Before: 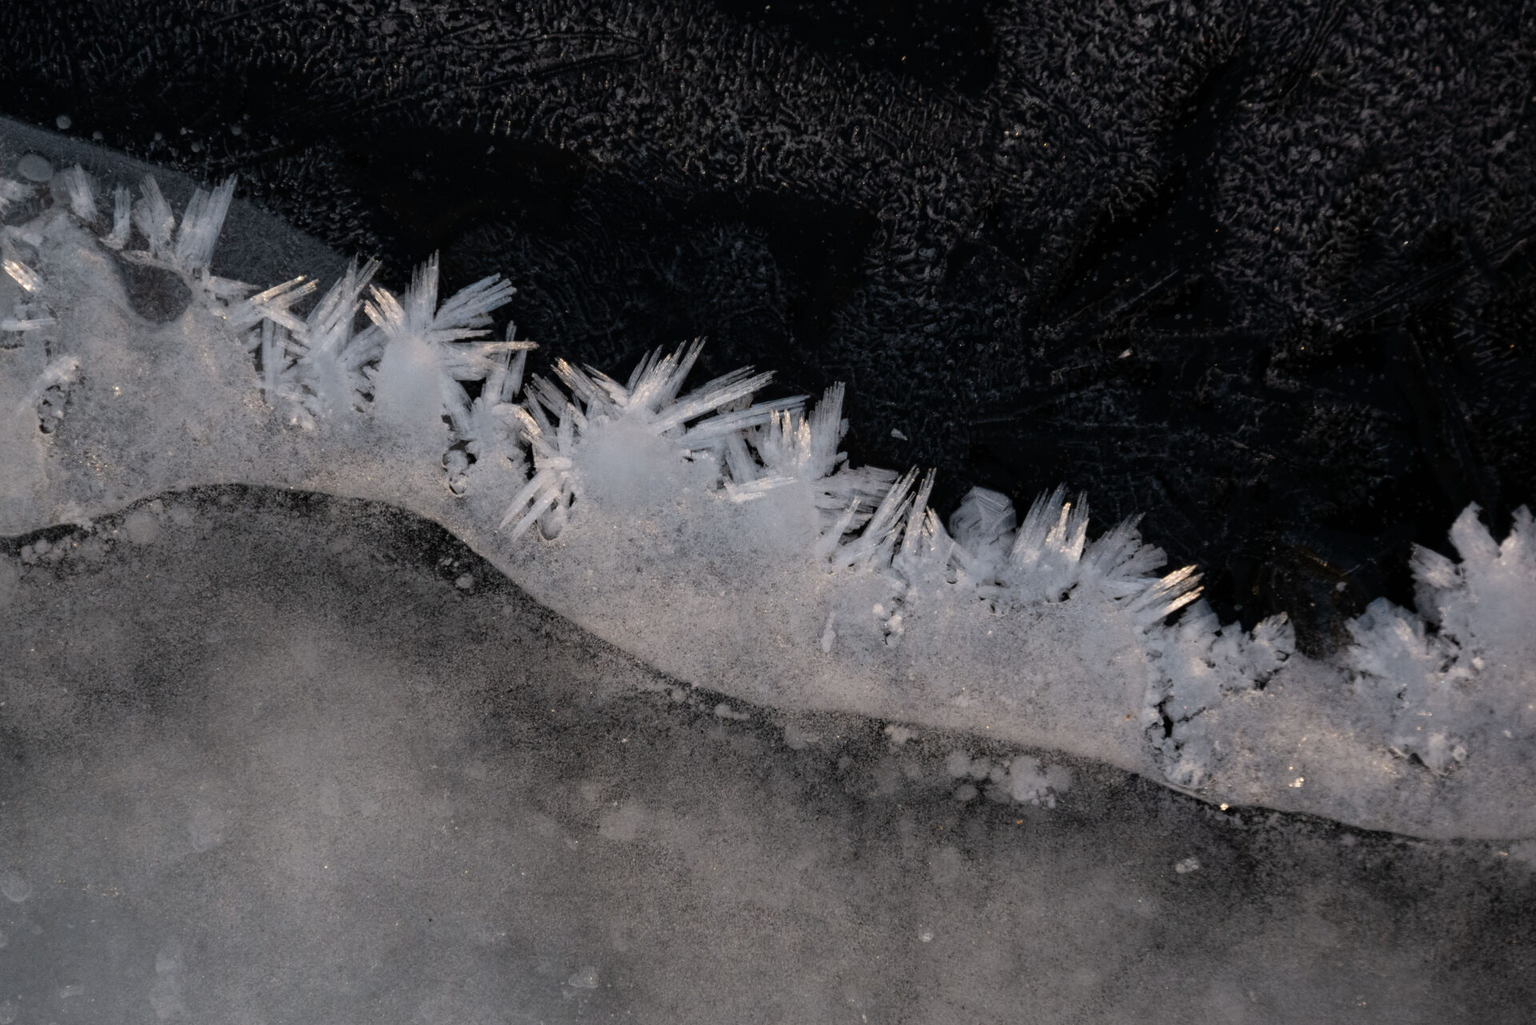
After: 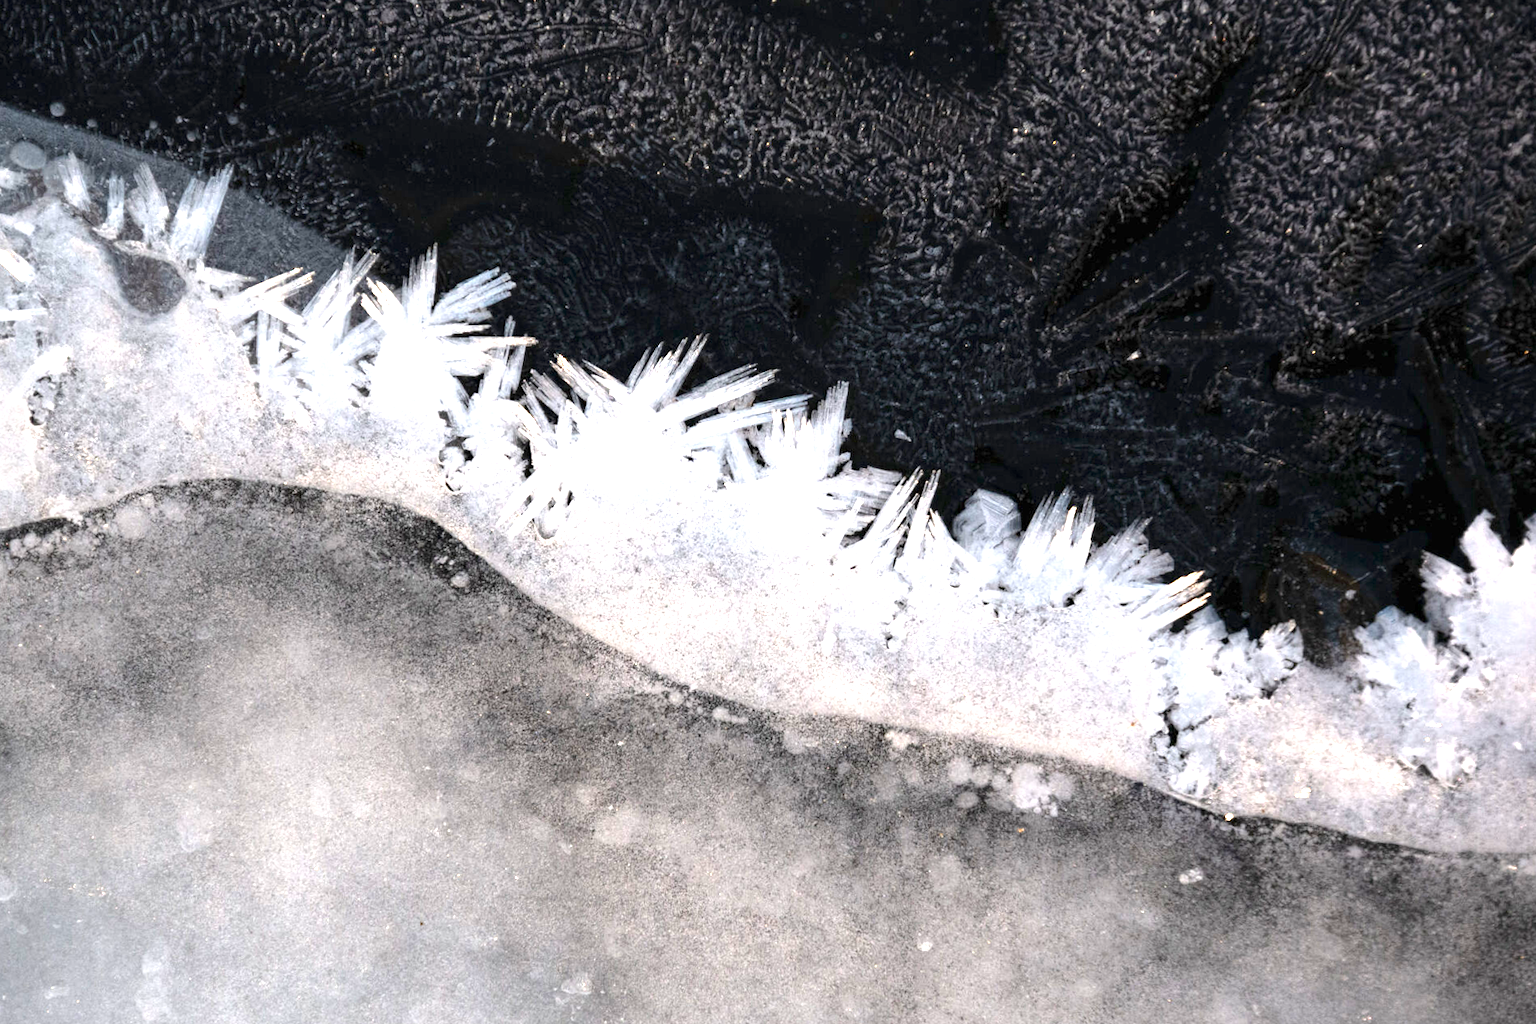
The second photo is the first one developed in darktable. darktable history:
crop and rotate: angle -0.596°
exposure: exposure 2.035 EV, compensate exposure bias true, compensate highlight preservation false
